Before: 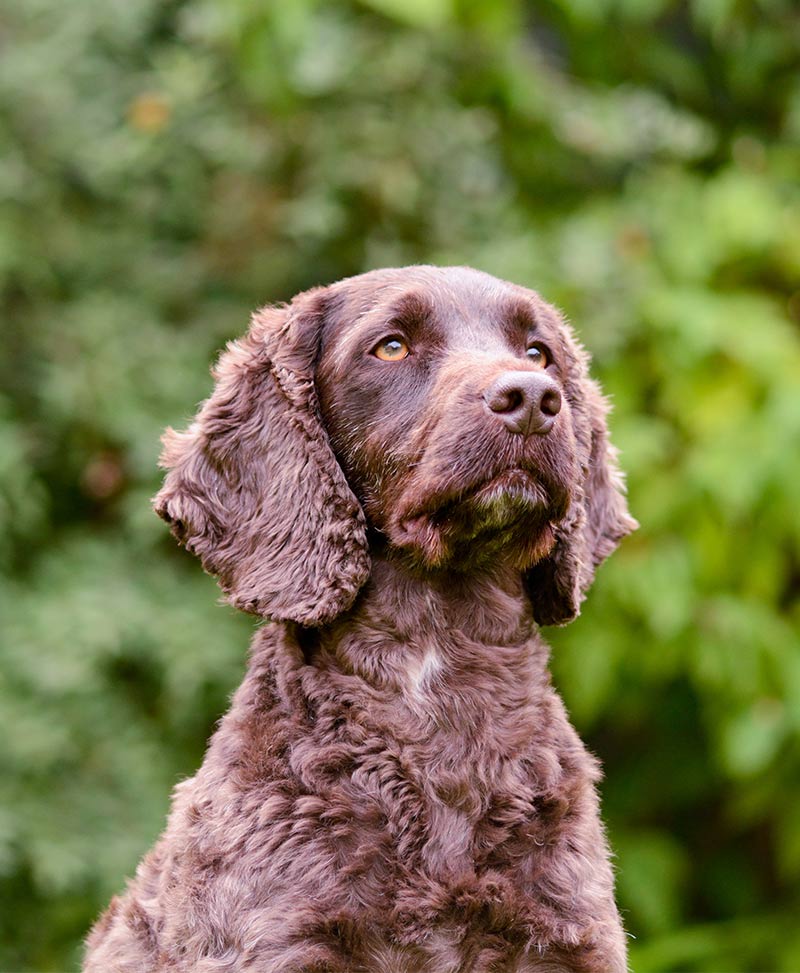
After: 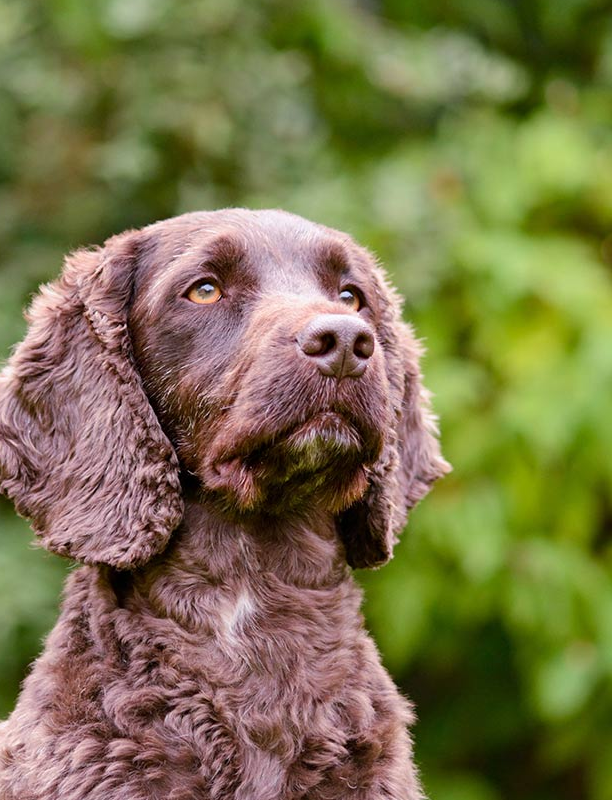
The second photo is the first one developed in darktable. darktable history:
crop: left 23.386%, top 5.884%, bottom 11.622%
